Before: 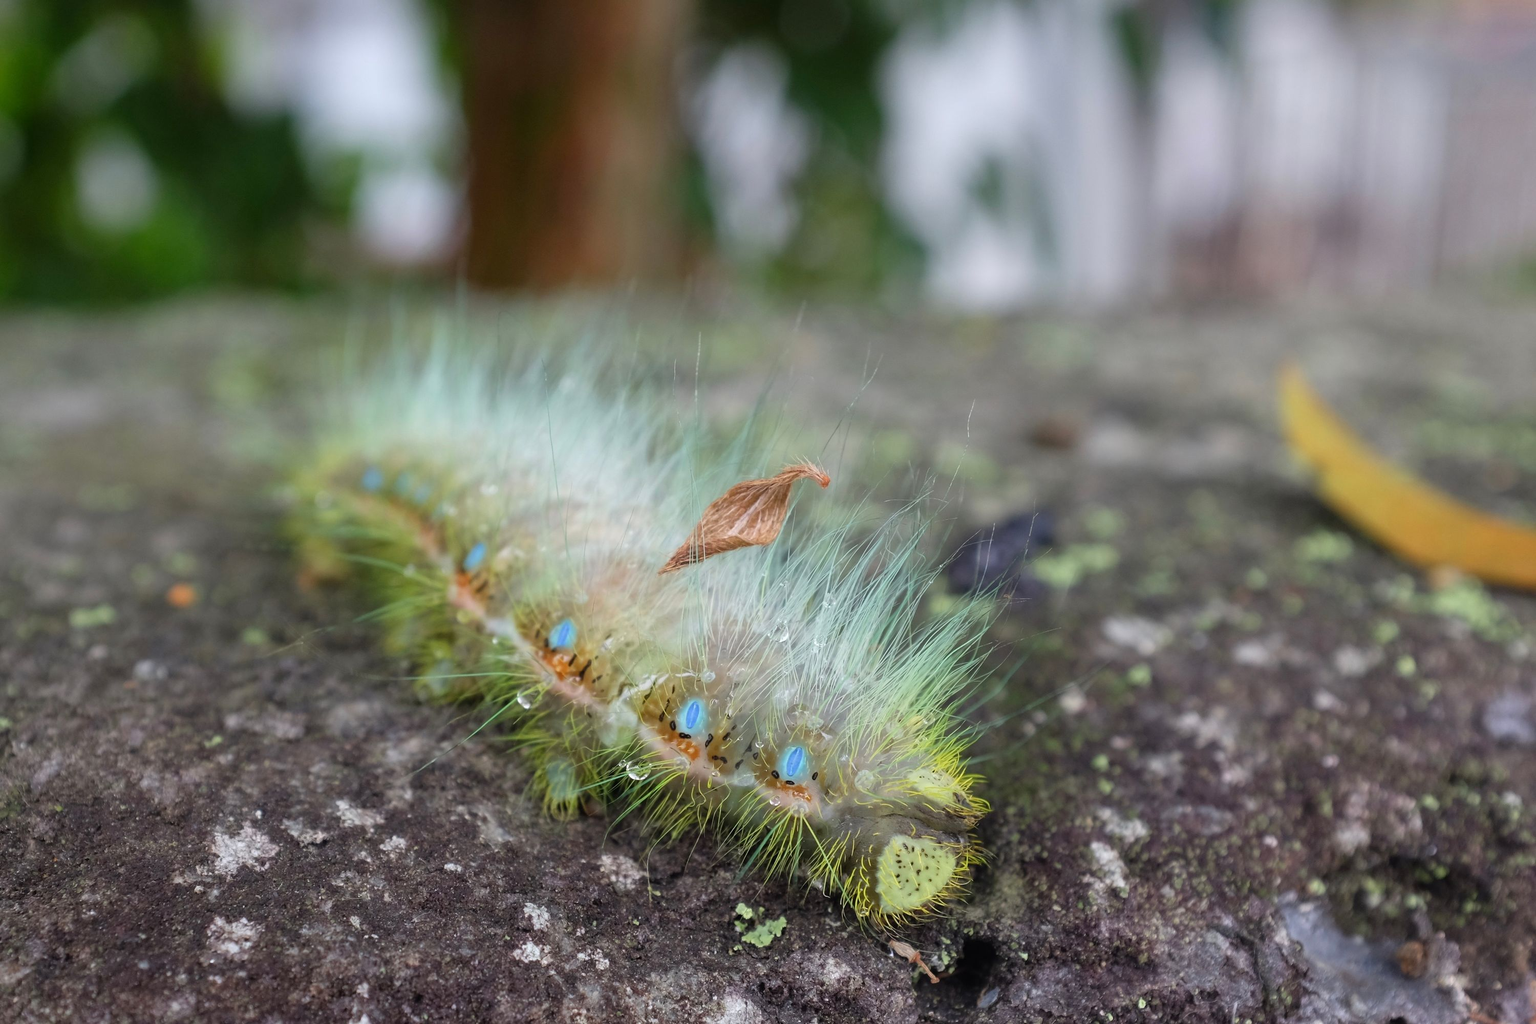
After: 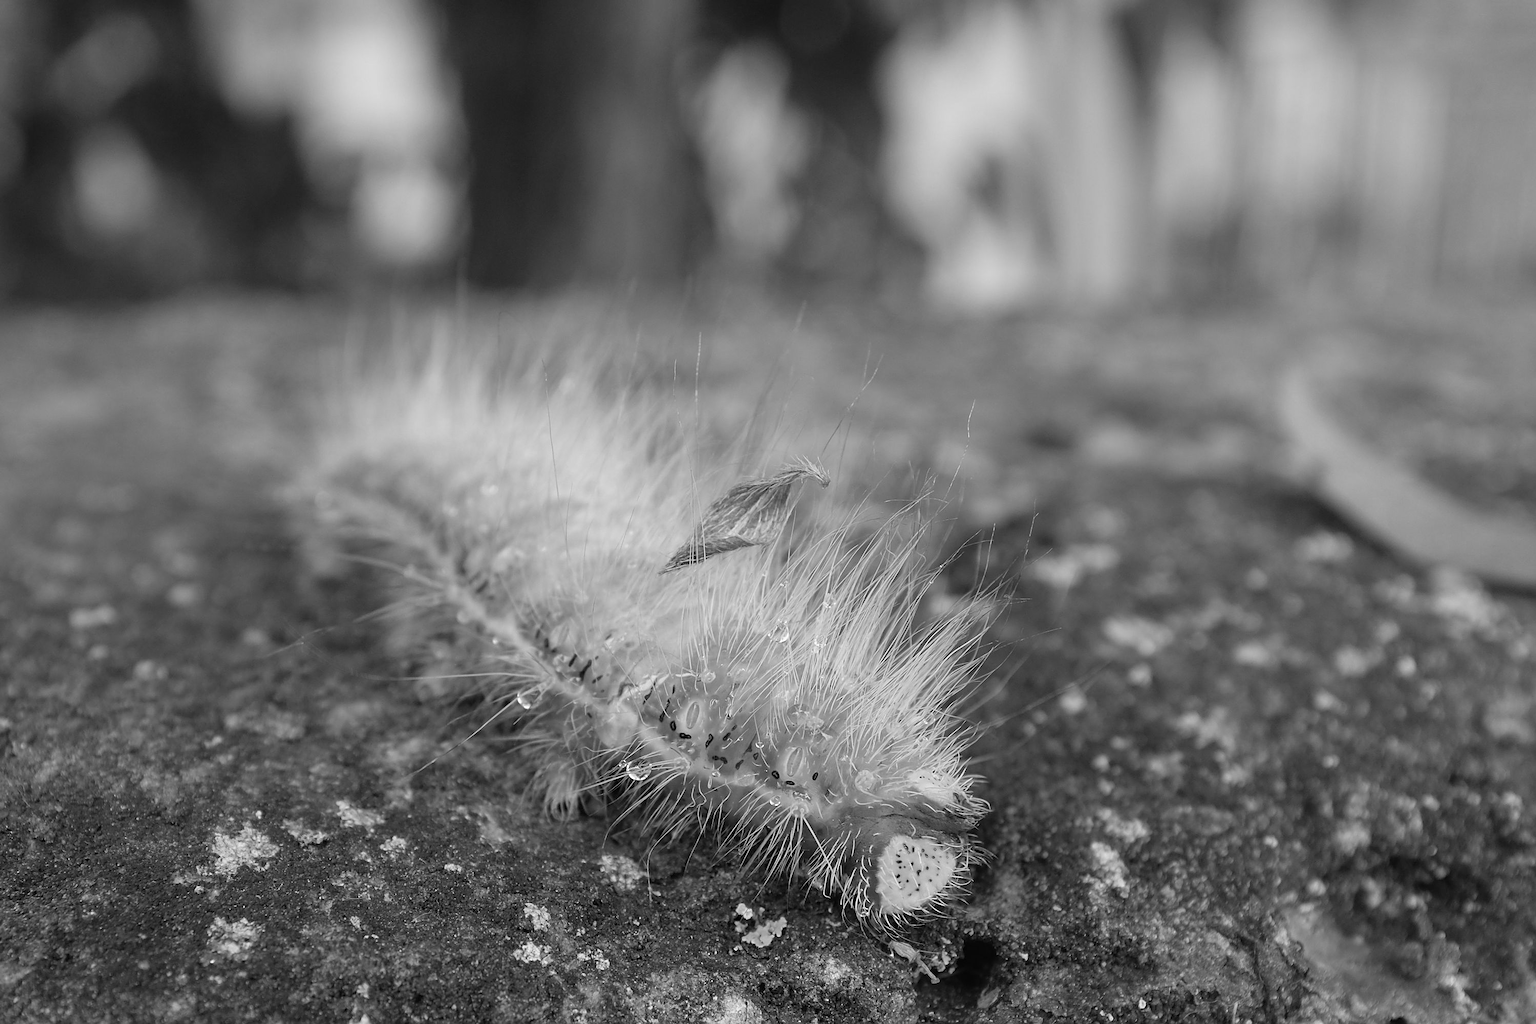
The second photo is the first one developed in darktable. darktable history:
exposure: black level correction 0, compensate exposure bias true, compensate highlight preservation false
sharpen: on, module defaults
monochrome: a -35.87, b 49.73, size 1.7
